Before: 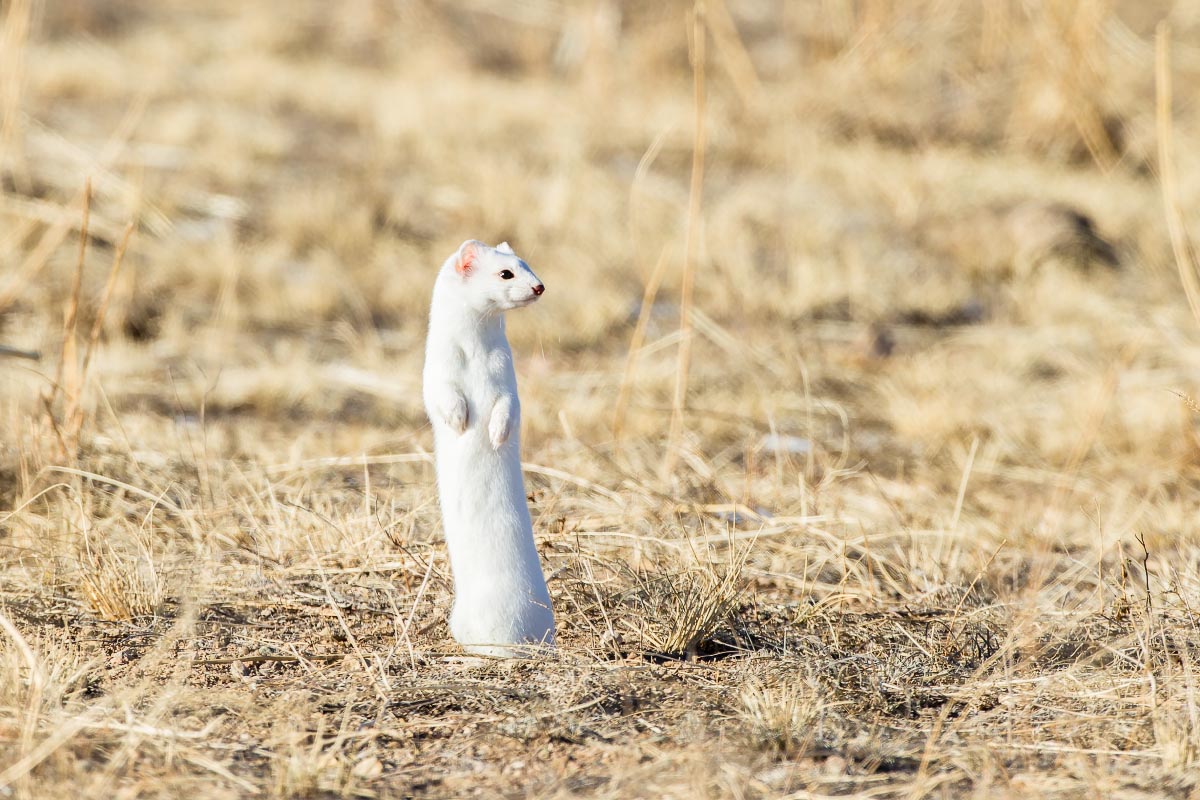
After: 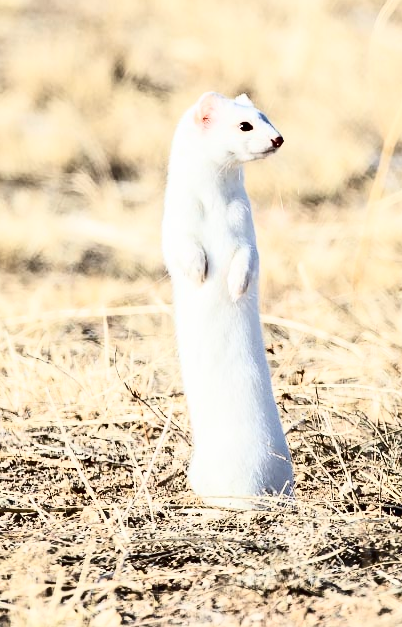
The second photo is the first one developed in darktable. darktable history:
crop and rotate: left 21.77%, top 18.528%, right 44.676%, bottom 2.997%
contrast brightness saturation: contrast 0.5, saturation -0.1
